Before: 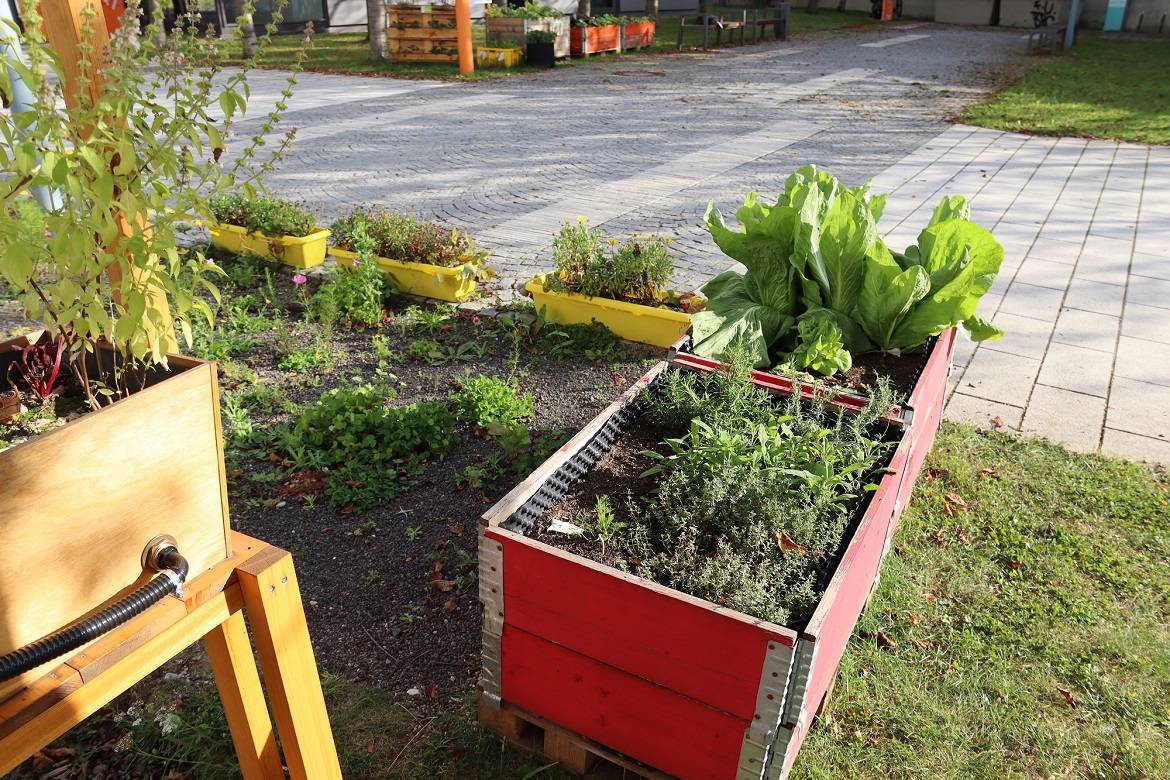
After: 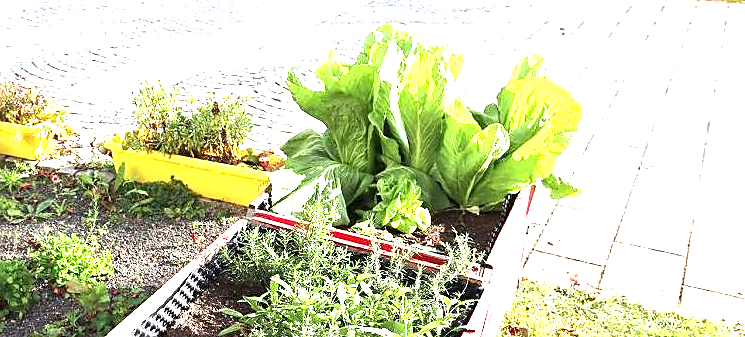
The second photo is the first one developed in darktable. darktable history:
exposure: exposure 2 EV, compensate exposure bias true, compensate highlight preservation false
crop: left 36.005%, top 18.293%, right 0.31%, bottom 38.444%
sharpen: radius 1.864, amount 0.398, threshold 1.271
